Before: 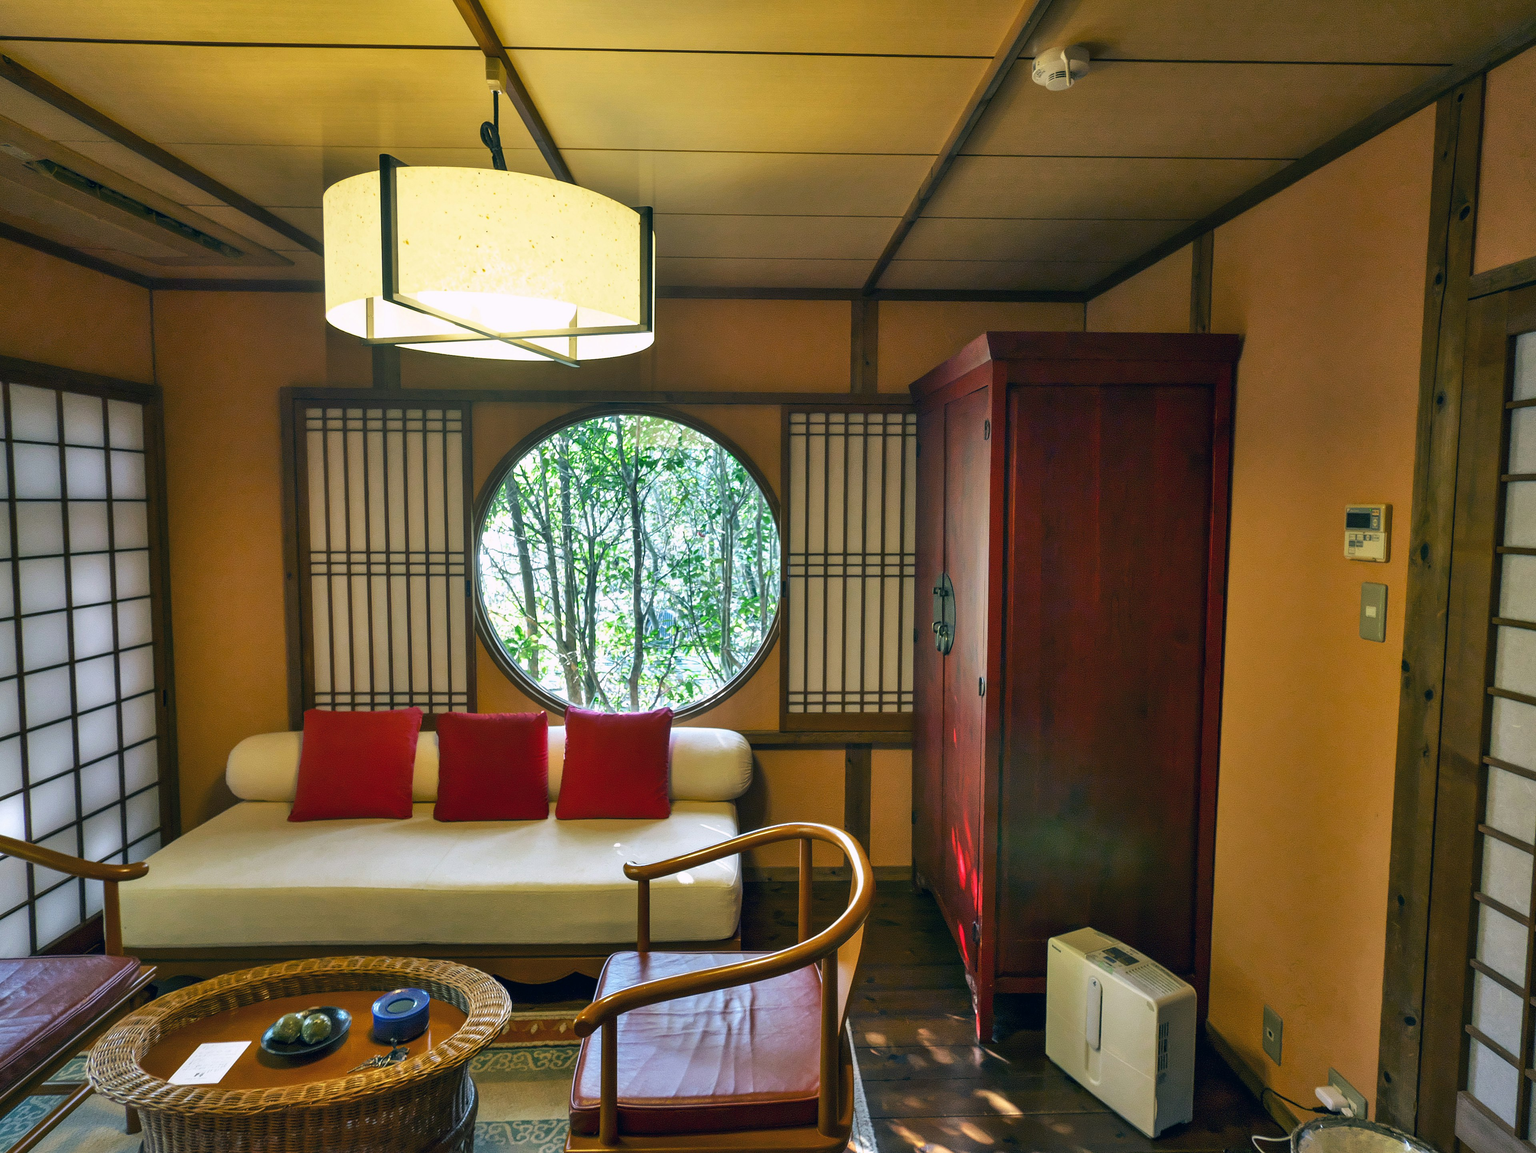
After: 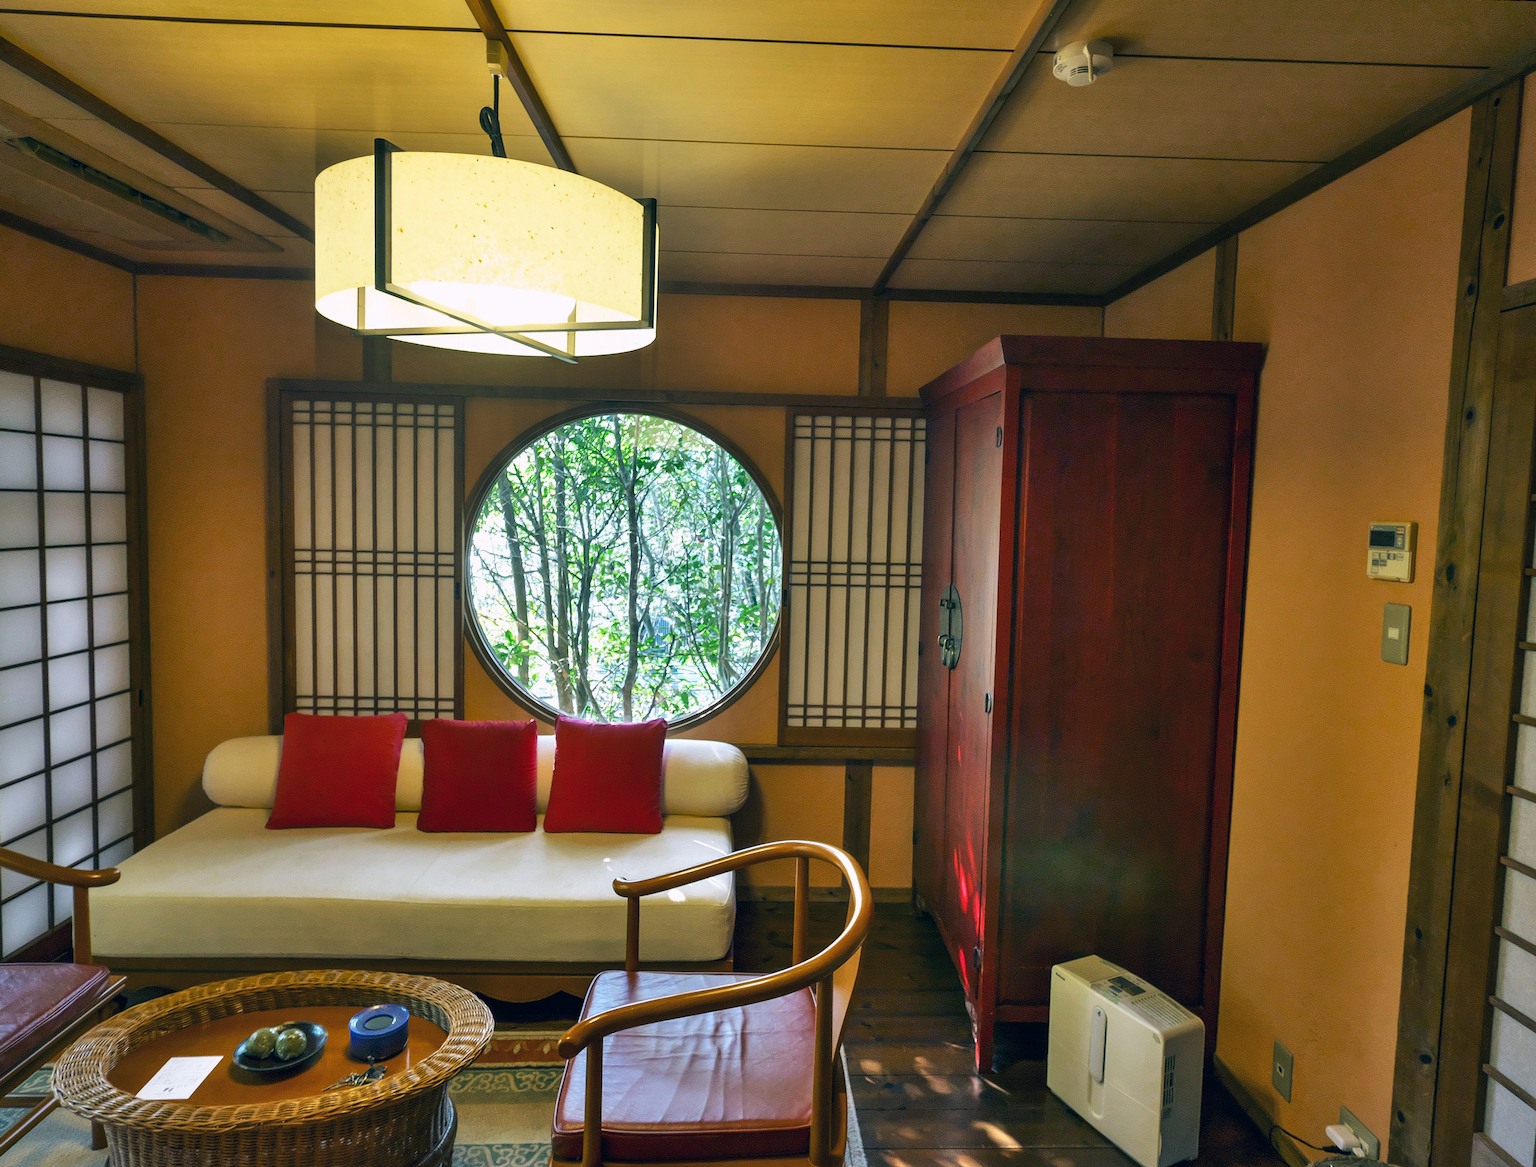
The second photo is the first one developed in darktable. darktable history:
rotate and perspective: rotation -1.24°, automatic cropping off
crop and rotate: angle -2.38°
